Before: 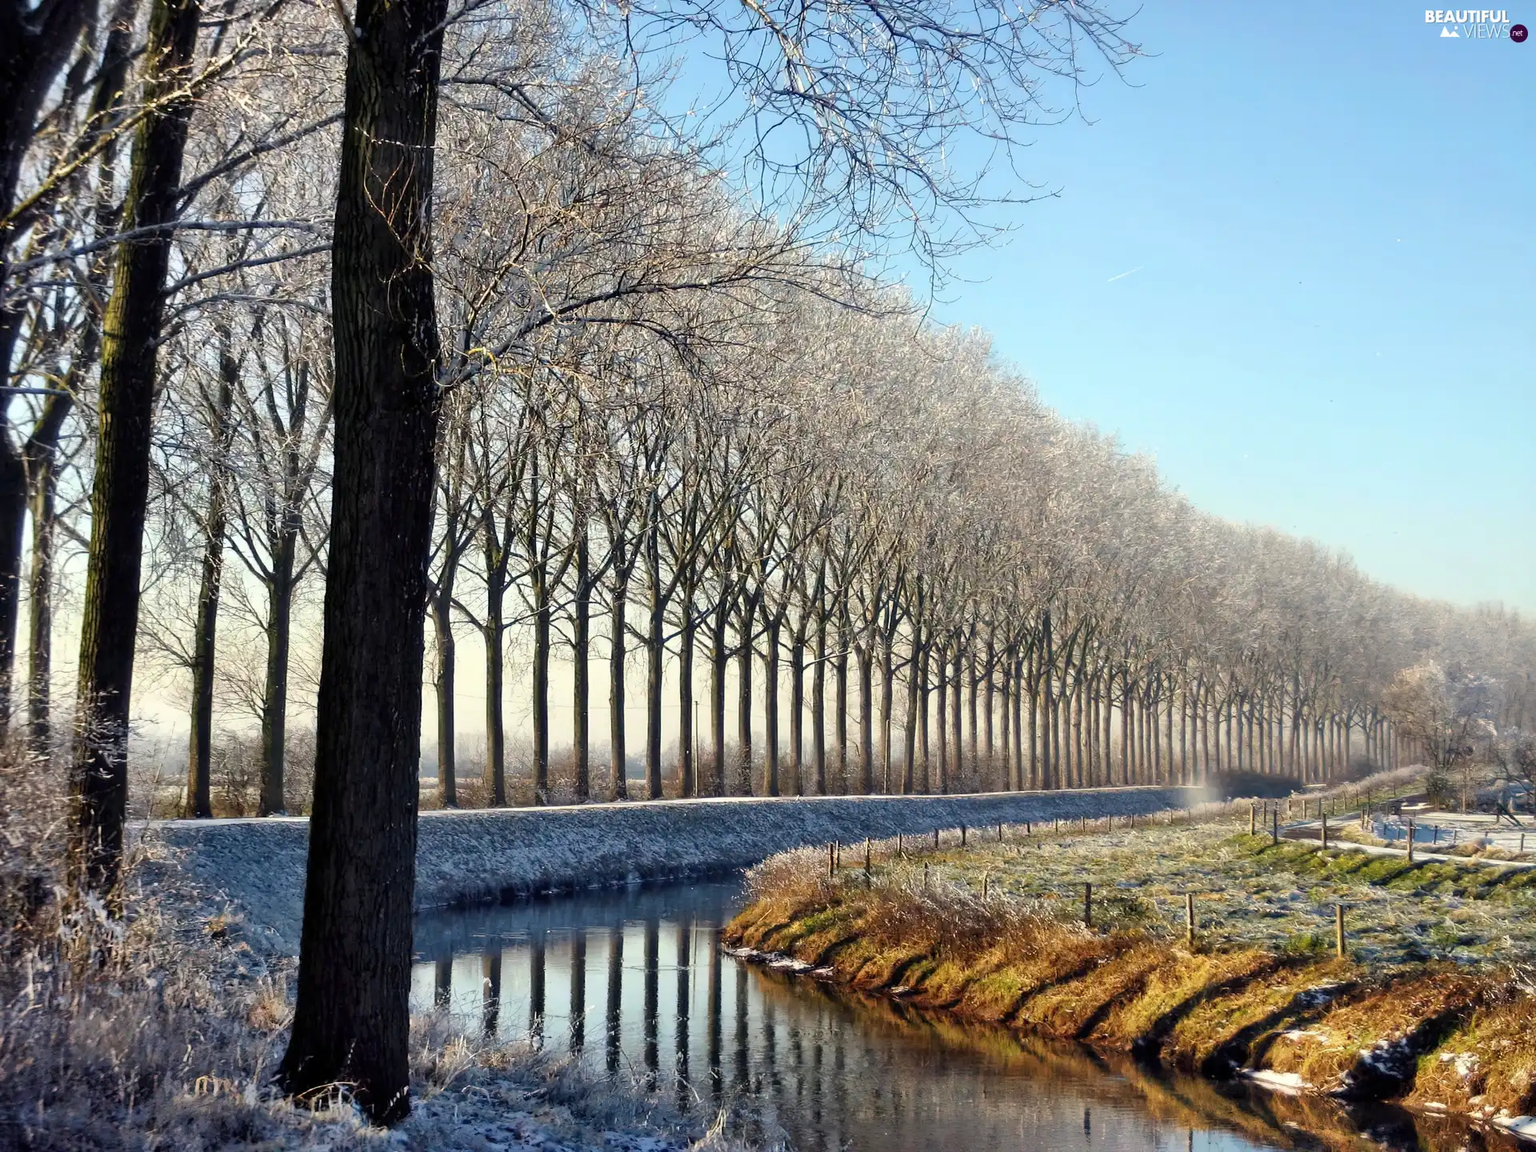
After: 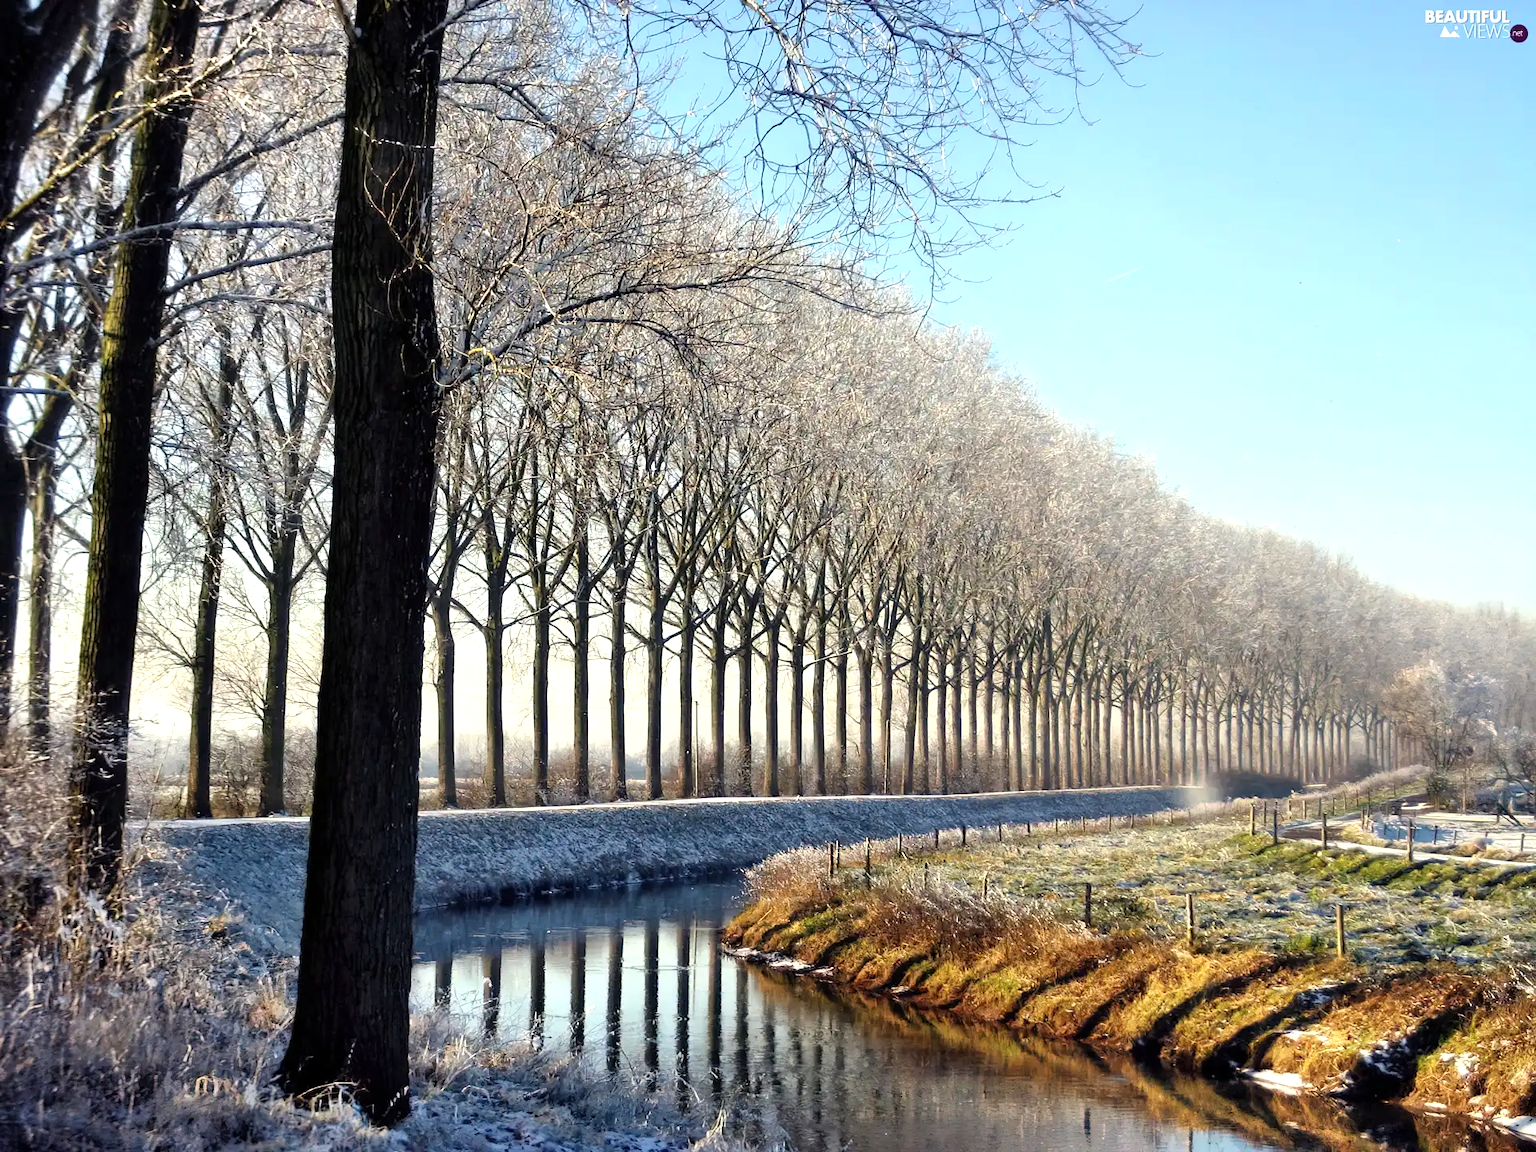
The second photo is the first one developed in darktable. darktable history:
tone equalizer: -8 EV -0.394 EV, -7 EV -0.365 EV, -6 EV -0.361 EV, -5 EV -0.262 EV, -3 EV 0.231 EV, -2 EV 0.347 EV, -1 EV 0.4 EV, +0 EV 0.39 EV
